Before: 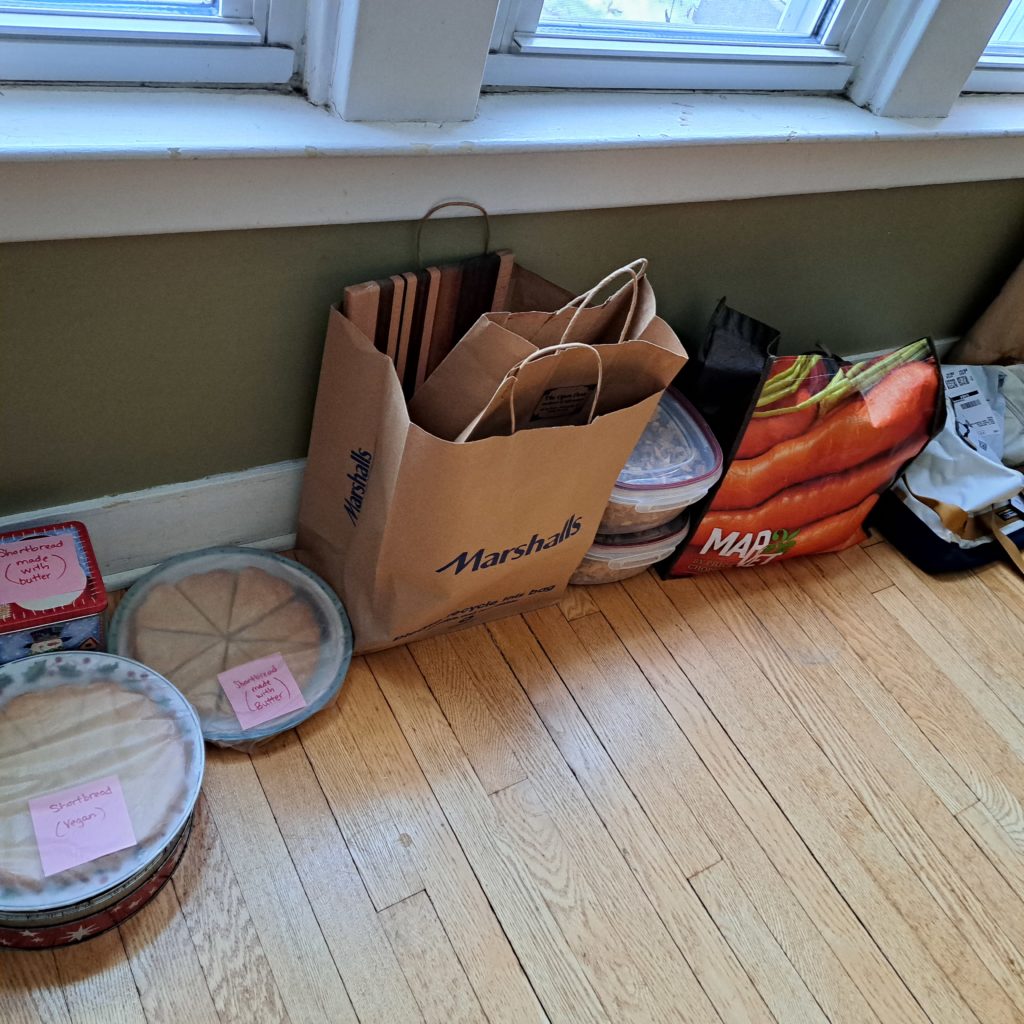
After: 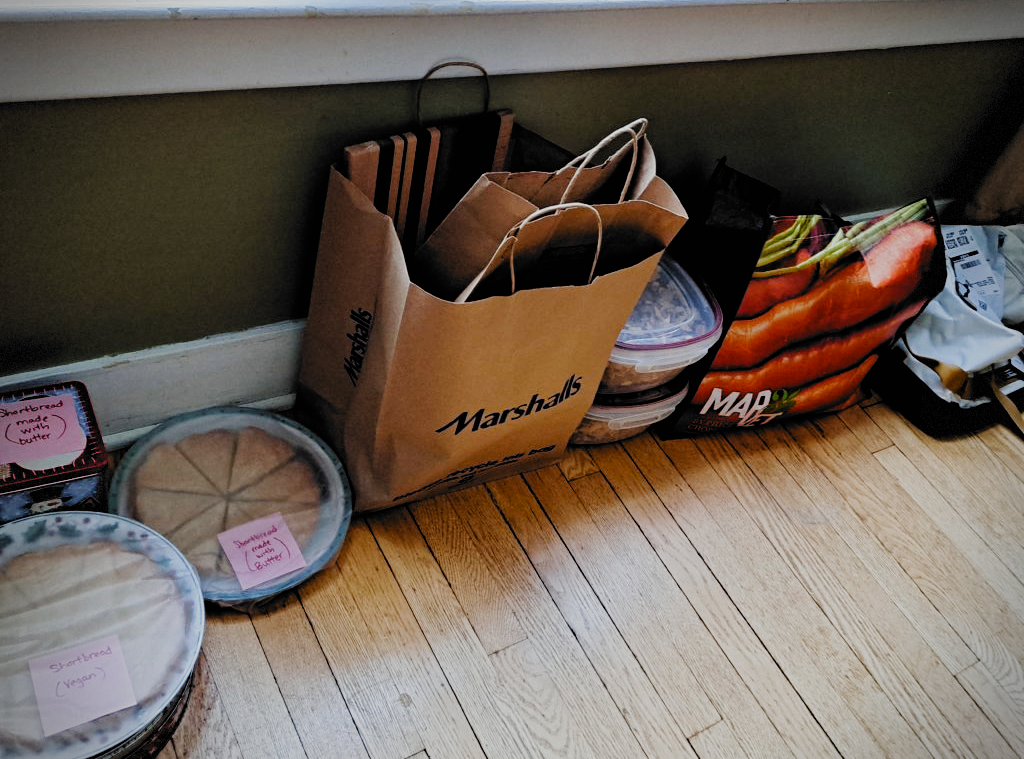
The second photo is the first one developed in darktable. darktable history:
crop: top 13.678%, bottom 11.478%
filmic rgb: black relative exposure -5.01 EV, white relative exposure 3.98 EV, hardness 2.9, contrast 1.298, highlights saturation mix -30.88%, add noise in highlights 0.001, preserve chrominance no, color science v3 (2019), use custom middle-gray values true, contrast in highlights soft
vignetting: dithering 8-bit output
